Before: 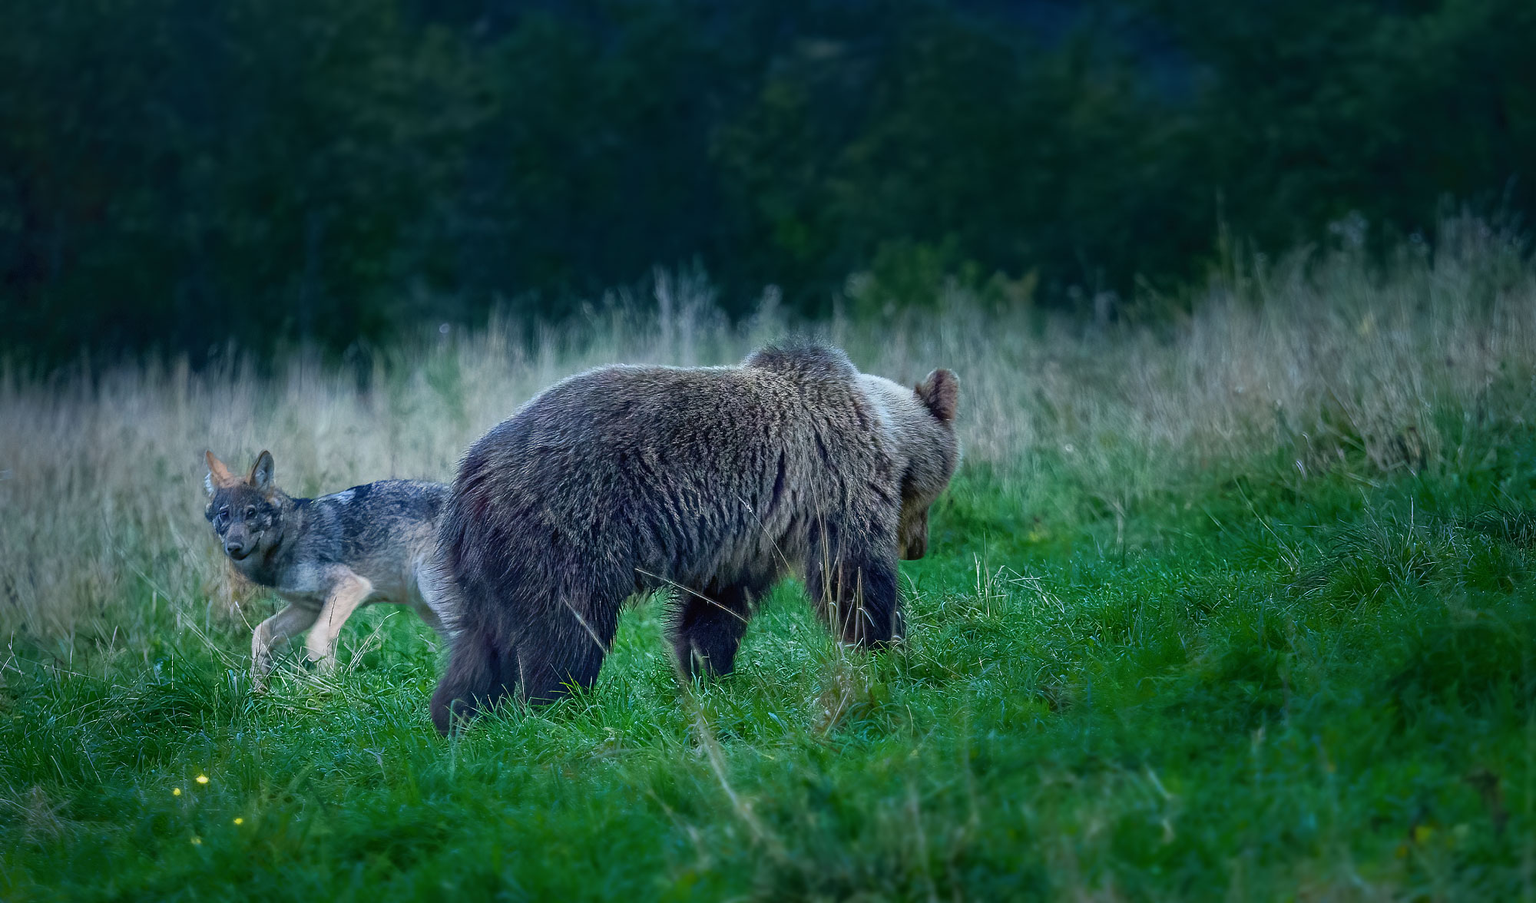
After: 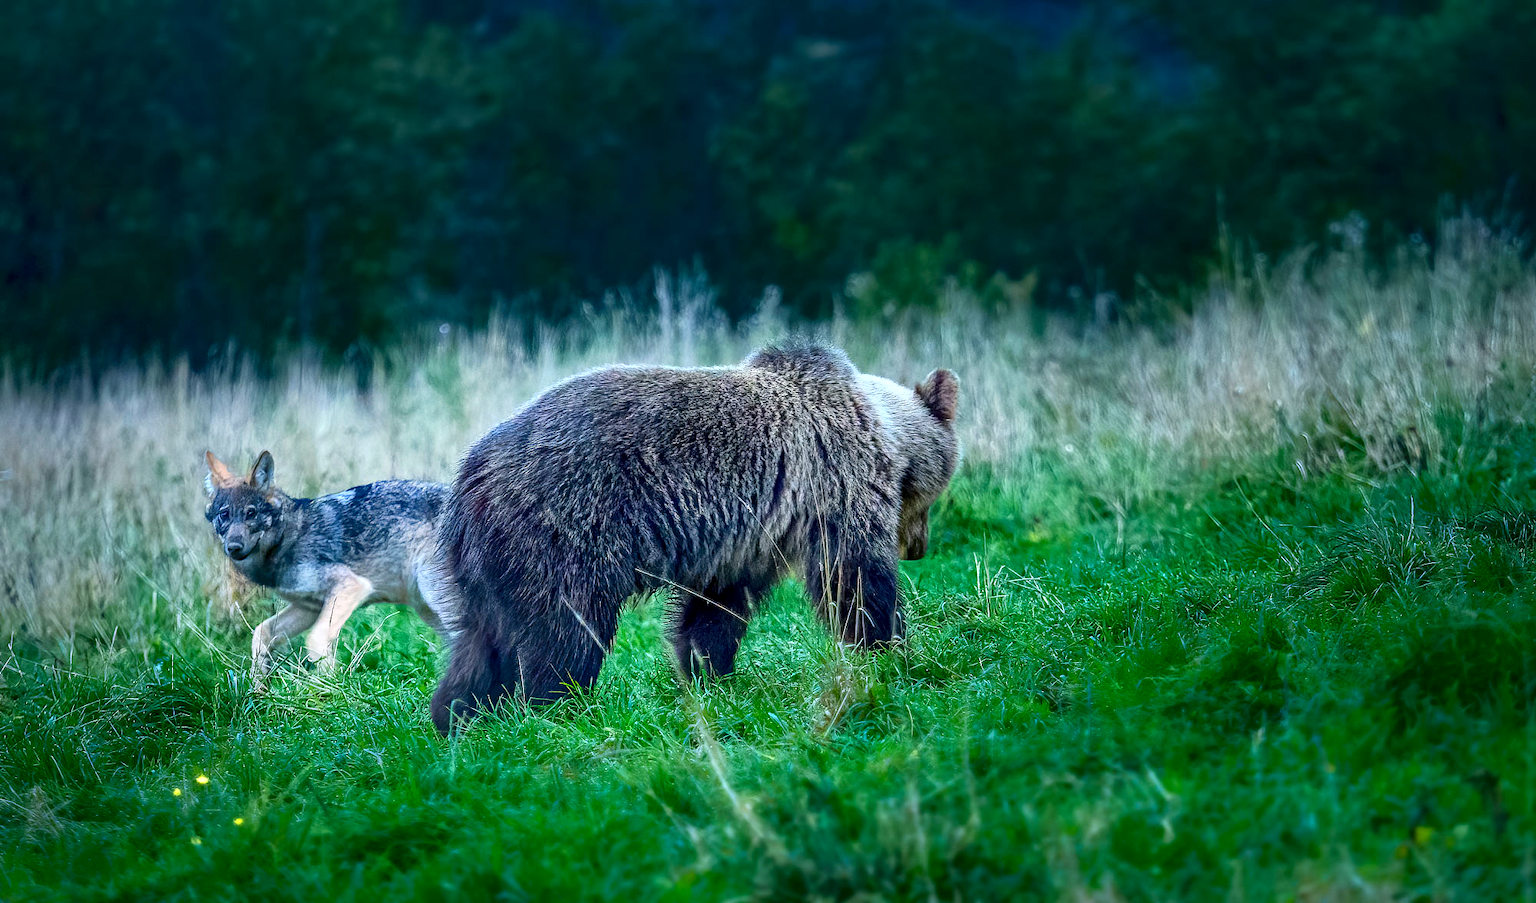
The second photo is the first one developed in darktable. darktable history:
shadows and highlights: shadows 25.31, highlights -24.75, highlights color adjustment 0.839%
local contrast: highlights 85%, shadows 82%
base curve: curves: ch0 [(0, 0) (0.204, 0.334) (0.55, 0.733) (1, 1)]
contrast brightness saturation: contrast 0.129, brightness -0.051, saturation 0.163
